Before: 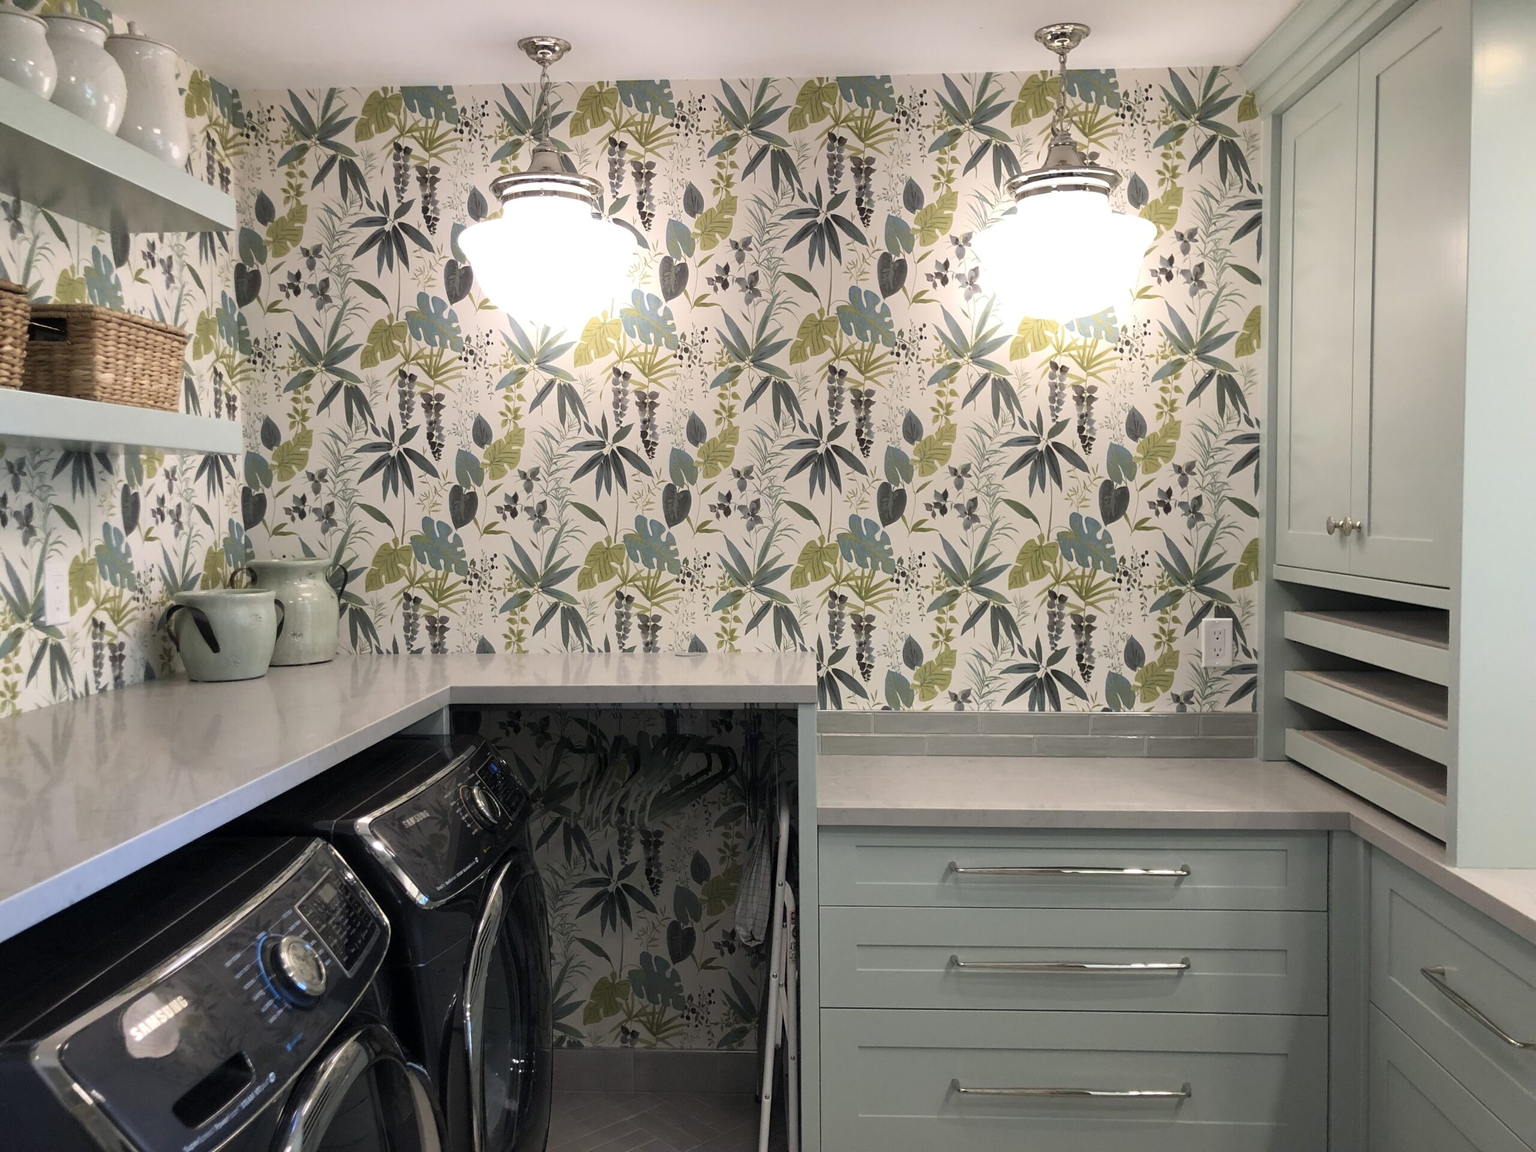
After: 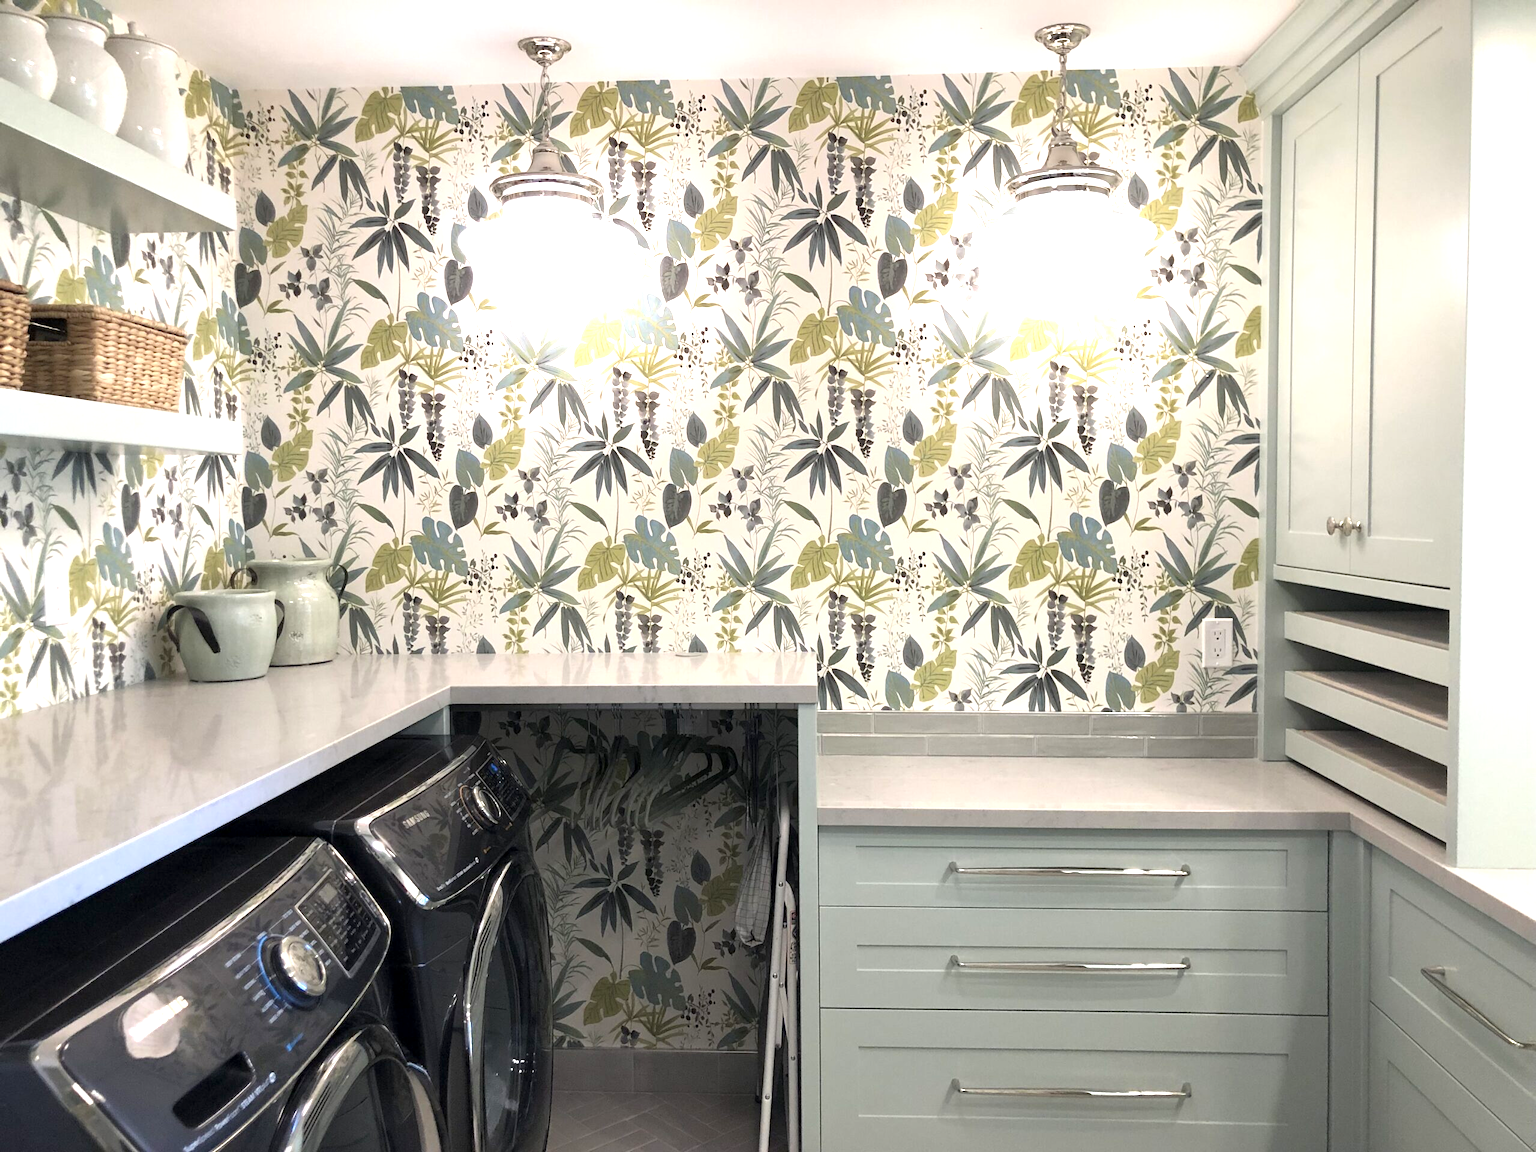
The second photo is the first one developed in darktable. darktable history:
exposure: black level correction 0.001, exposure 0.955 EV, compensate exposure bias true, compensate highlight preservation false
